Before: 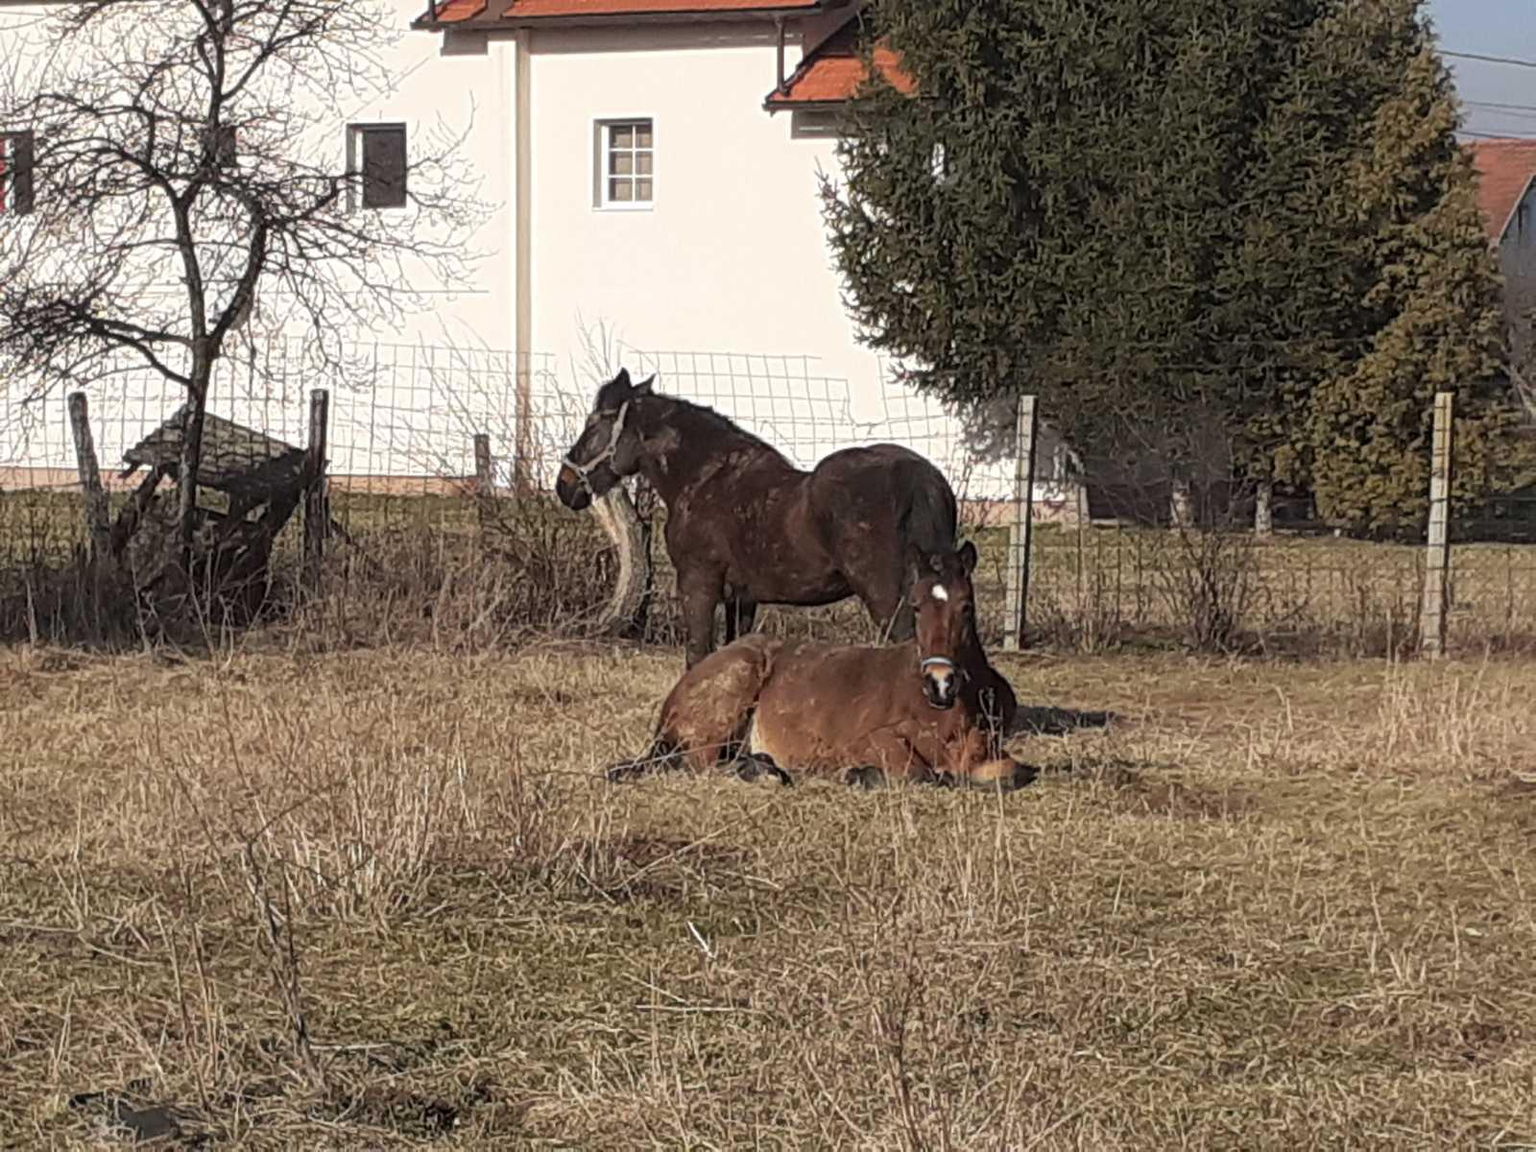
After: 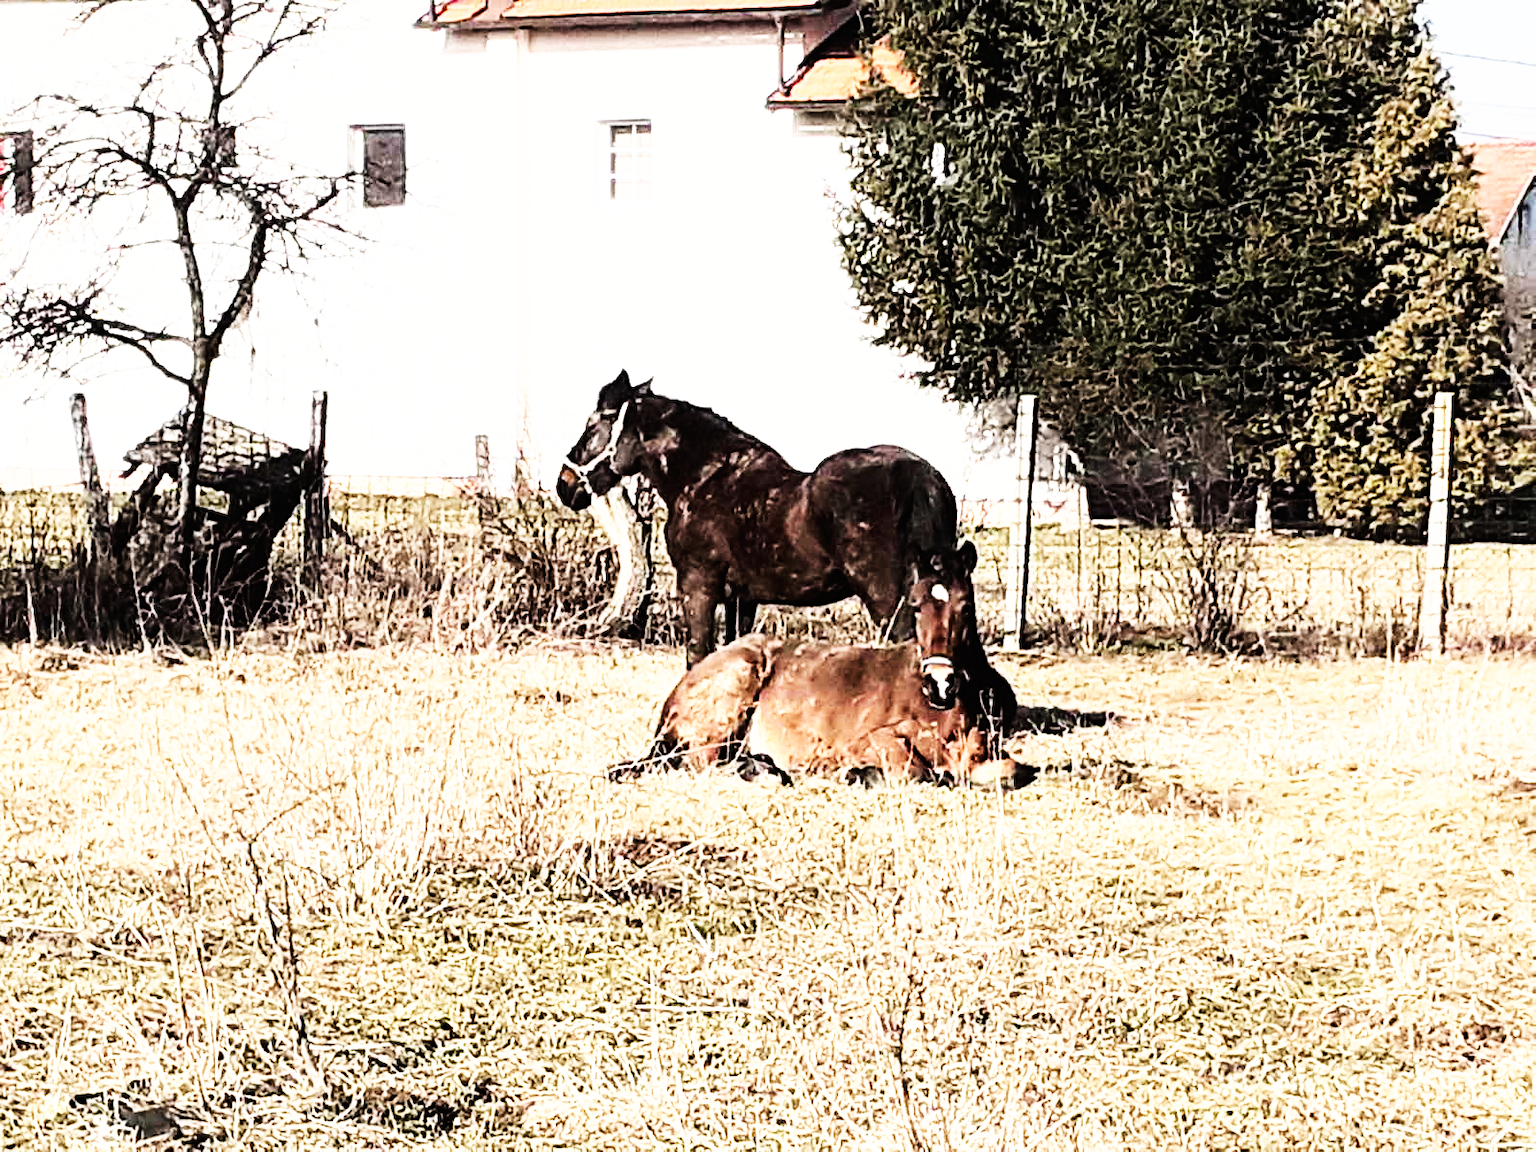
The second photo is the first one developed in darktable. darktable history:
rgb curve: curves: ch0 [(0, 0) (0.21, 0.15) (0.24, 0.21) (0.5, 0.75) (0.75, 0.96) (0.89, 0.99) (1, 1)]; ch1 [(0, 0.02) (0.21, 0.13) (0.25, 0.2) (0.5, 0.67) (0.75, 0.9) (0.89, 0.97) (1, 1)]; ch2 [(0, 0.02) (0.21, 0.13) (0.25, 0.2) (0.5, 0.67) (0.75, 0.9) (0.89, 0.97) (1, 1)], compensate middle gray true
base curve: curves: ch0 [(0, 0) (0.007, 0.004) (0.027, 0.03) (0.046, 0.07) (0.207, 0.54) (0.442, 0.872) (0.673, 0.972) (1, 1)], preserve colors none
